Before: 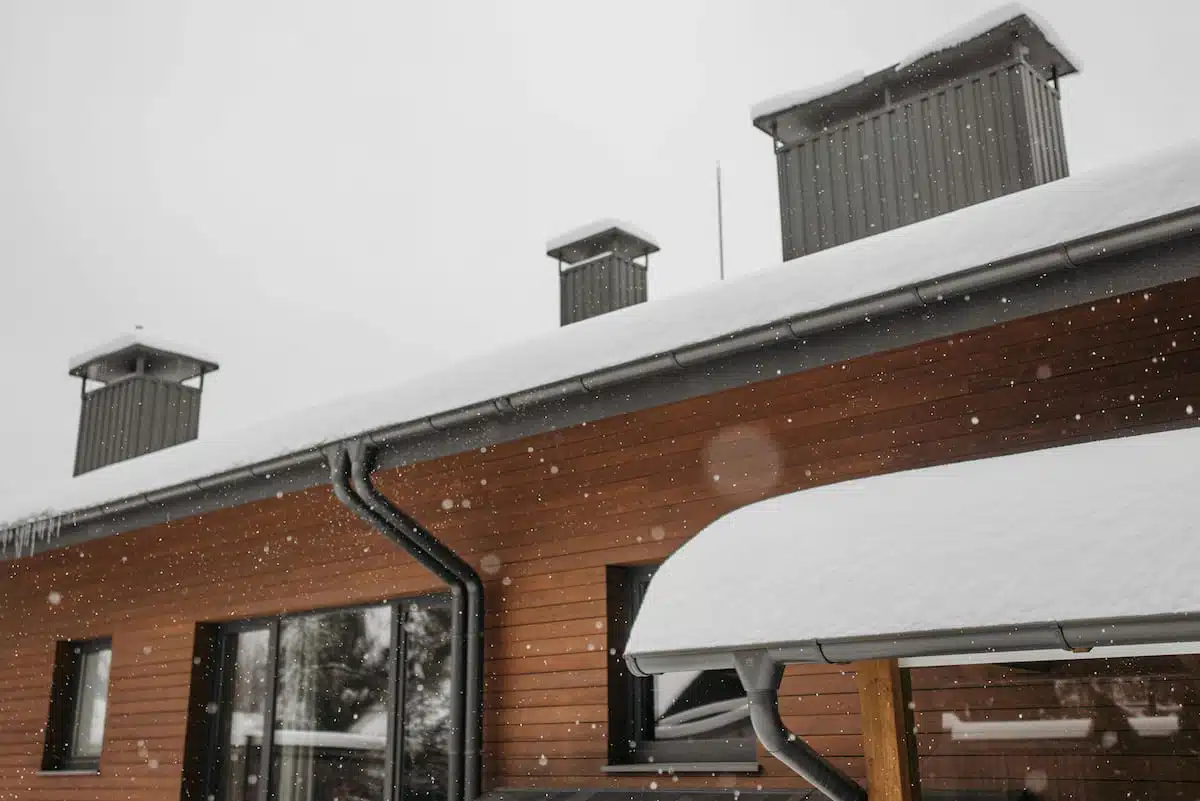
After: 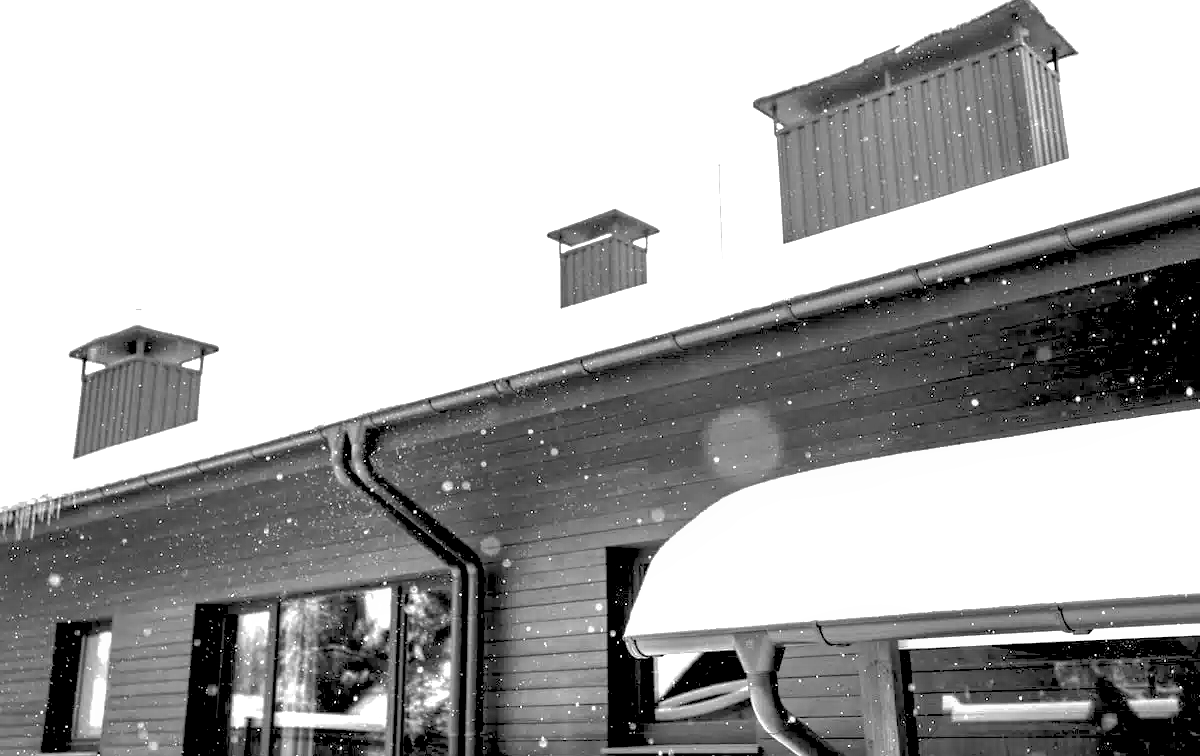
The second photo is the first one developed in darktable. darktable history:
contrast brightness saturation: brightness -0.25, saturation 0.2
shadows and highlights: on, module defaults
monochrome: on, module defaults
crop and rotate: top 2.479%, bottom 3.018%
white balance: red 1.004, blue 1.096
exposure: black level correction 0.016, exposure 1.774 EV, compensate highlight preservation false
rgb levels: preserve colors sum RGB, levels [[0.038, 0.433, 0.934], [0, 0.5, 1], [0, 0.5, 1]]
